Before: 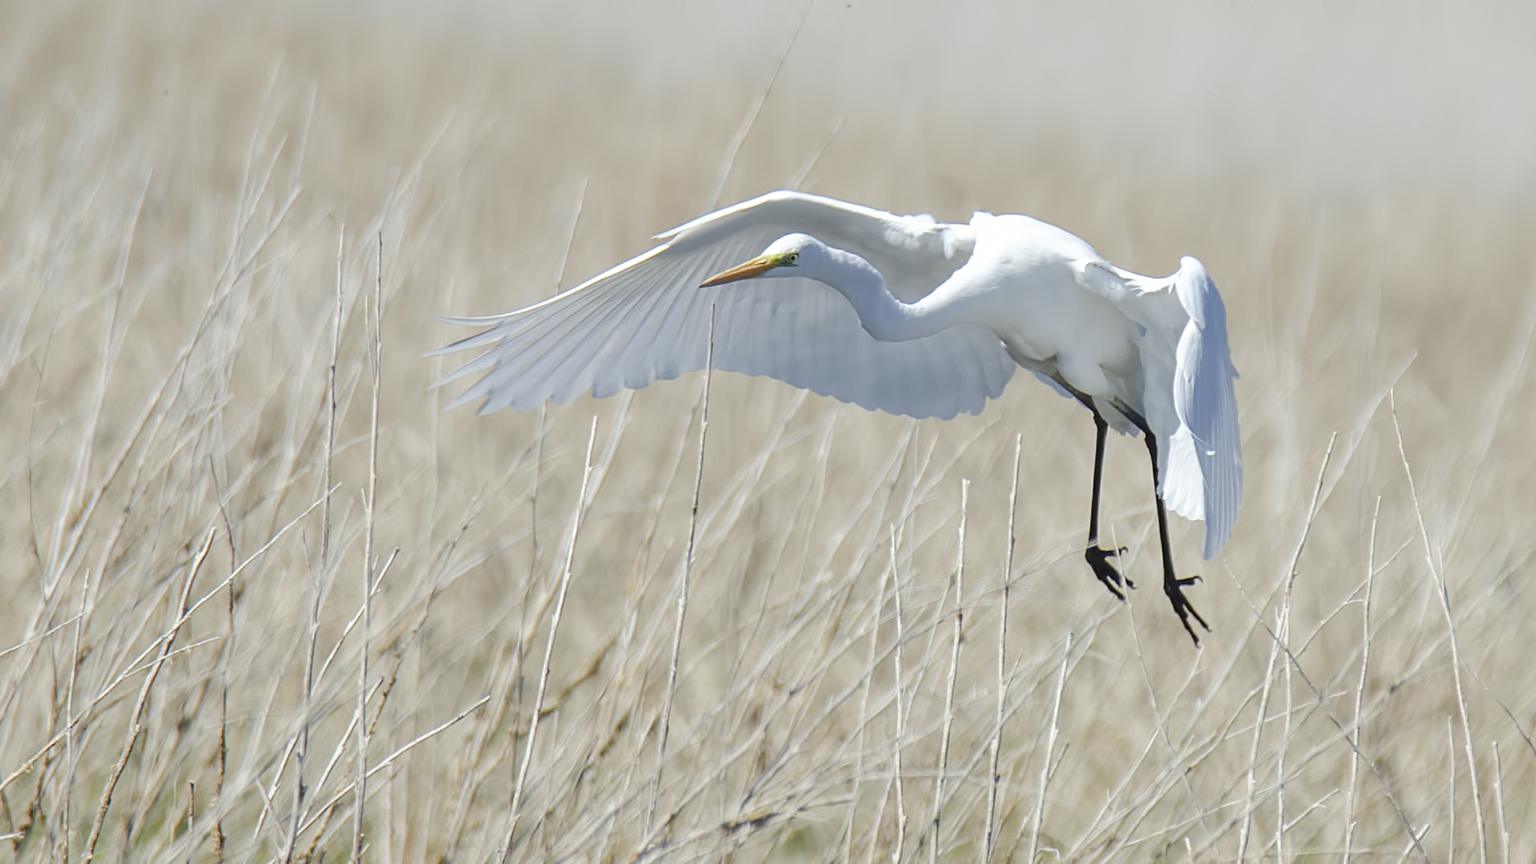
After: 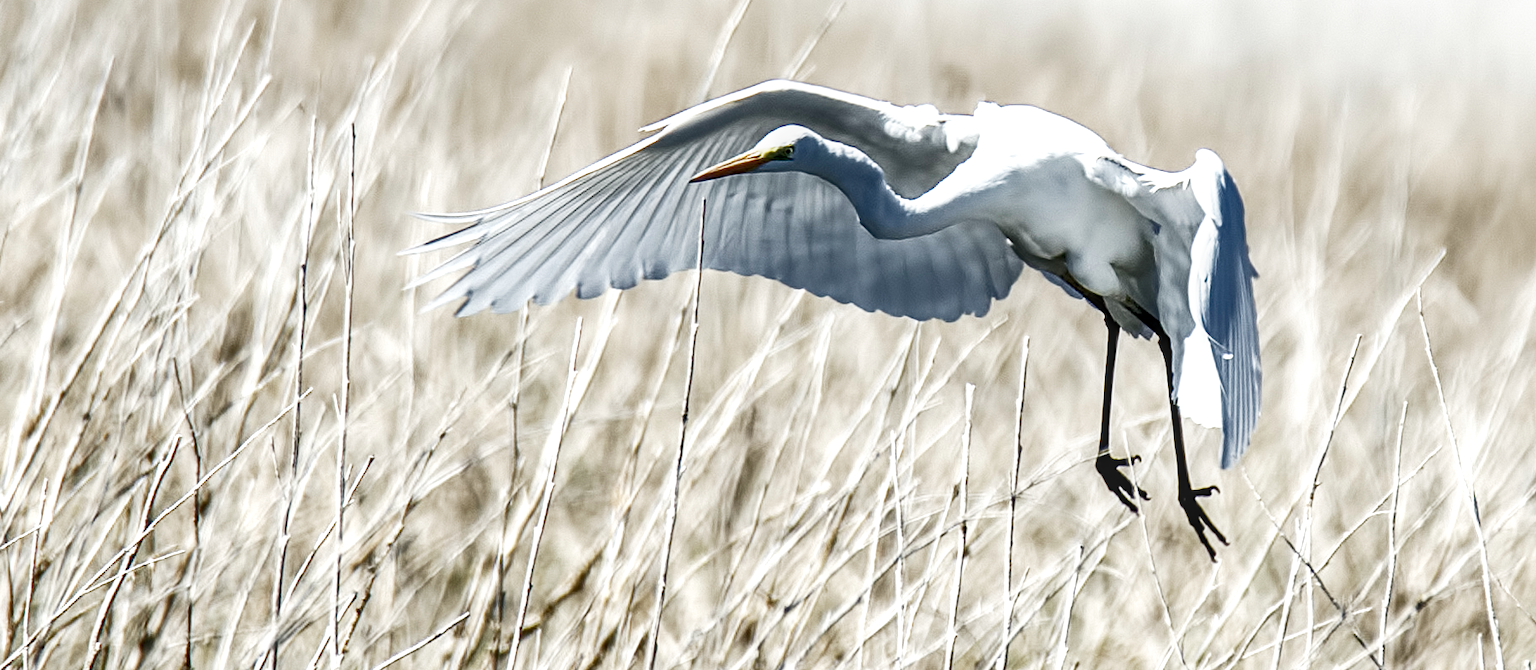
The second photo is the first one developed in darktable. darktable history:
base curve: curves: ch0 [(0, 0) (0.007, 0.004) (0.027, 0.03) (0.046, 0.07) (0.207, 0.54) (0.442, 0.872) (0.673, 0.972) (1, 1)], preserve colors none
local contrast: detail 130%
color balance rgb: power › chroma 0.242%, power › hue 62.75°, linear chroma grading › global chroma 8.975%, perceptual saturation grading › global saturation 0.501%, perceptual saturation grading › highlights -31.506%, perceptual saturation grading › mid-tones 5.44%, perceptual saturation grading › shadows 18.713%, perceptual brilliance grading › highlights 2.29%, perceptual brilliance grading › mid-tones -50.221%, perceptual brilliance grading › shadows -49.878%, contrast 14.423%
crop and rotate: left 2.933%, top 13.354%, right 2.107%, bottom 12.888%
haze removal: compatibility mode true, adaptive false
tone equalizer: -8 EV 0 EV, -7 EV 0.002 EV, -6 EV -0.003 EV, -5 EV -0.003 EV, -4 EV -0.053 EV, -3 EV -0.213 EV, -2 EV -0.247 EV, -1 EV 0.086 EV, +0 EV 0.331 EV, edges refinement/feathering 500, mask exposure compensation -1.57 EV, preserve details no
